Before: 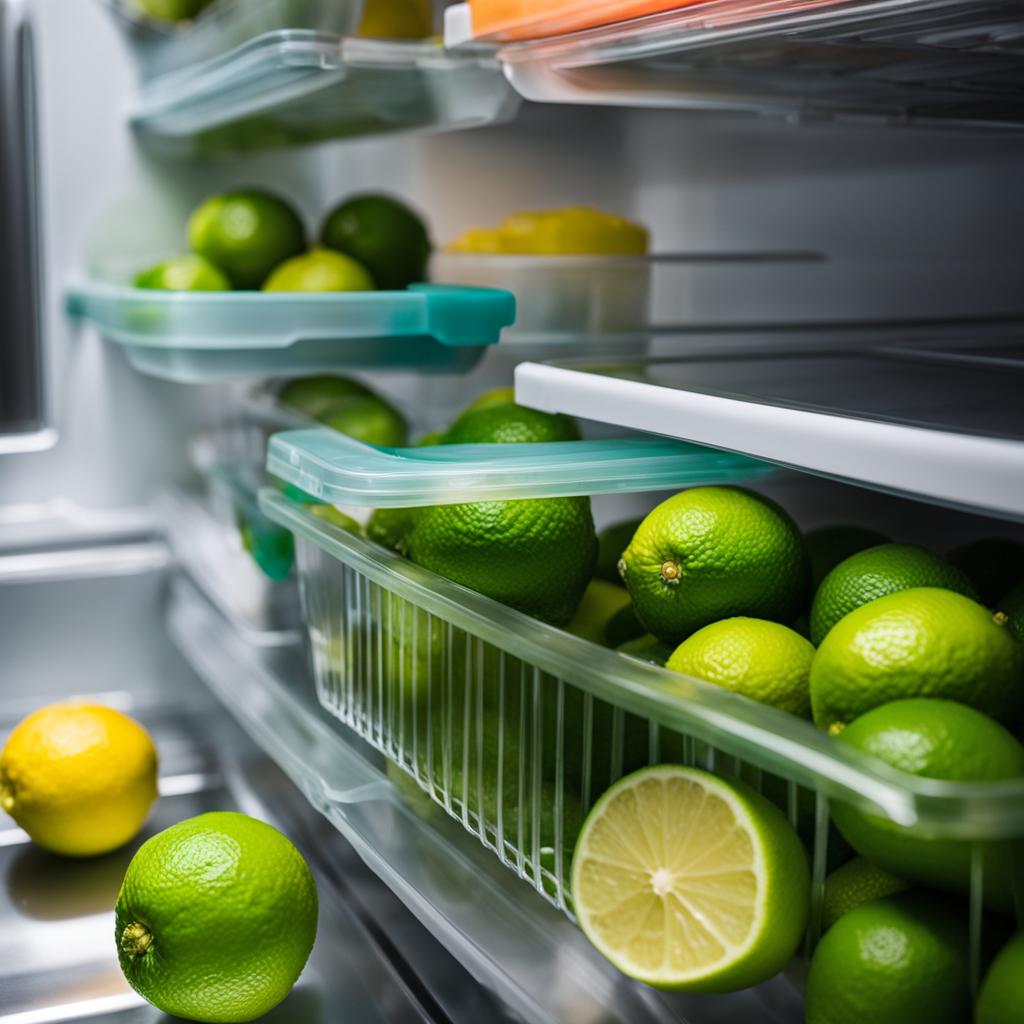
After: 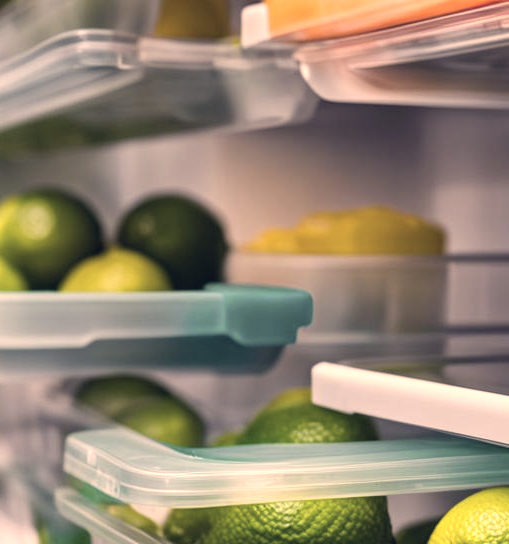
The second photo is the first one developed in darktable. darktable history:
color correction: highlights a* 20.09, highlights b* 28.03, shadows a* 3.4, shadows b* -17.79, saturation 0.719
crop: left 19.9%, right 30.322%, bottom 46.781%
shadows and highlights: radius 112.6, shadows 50.87, white point adjustment 9.01, highlights -3.3, soften with gaussian
